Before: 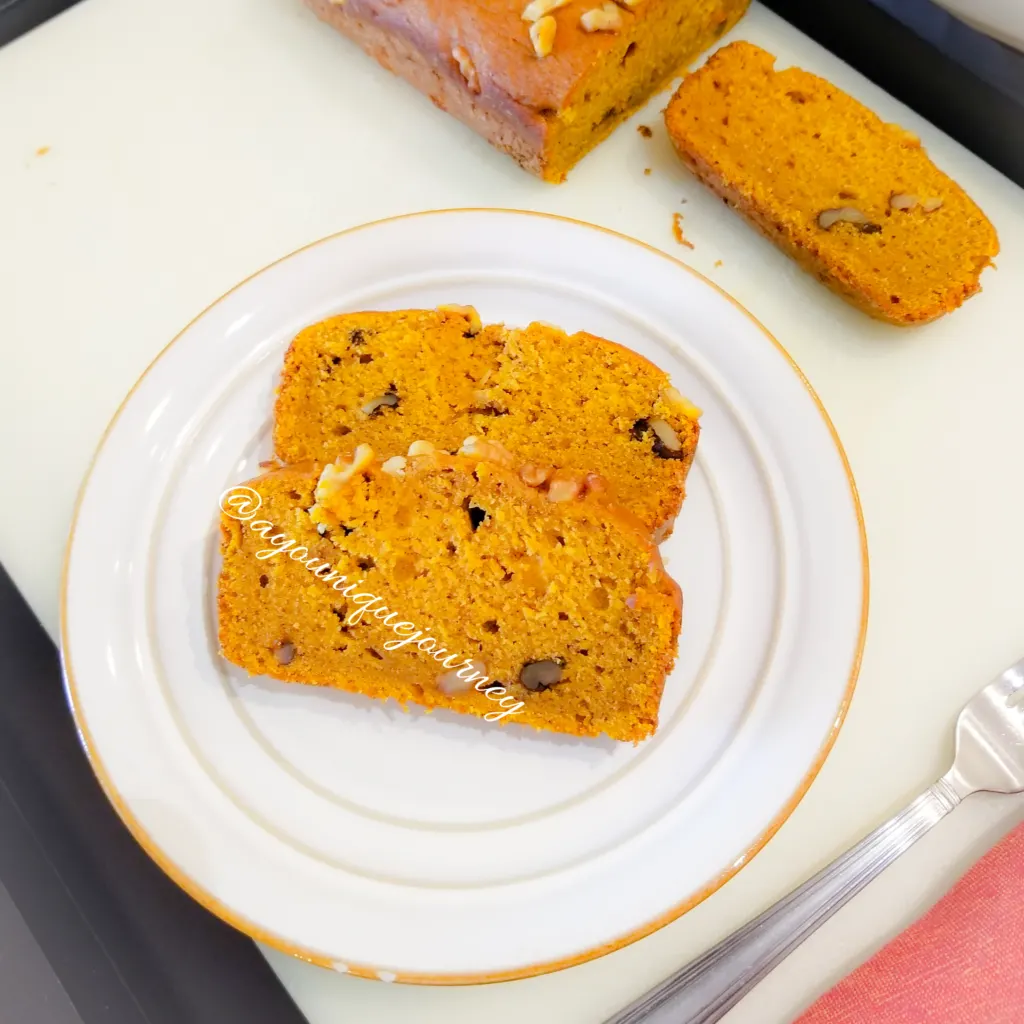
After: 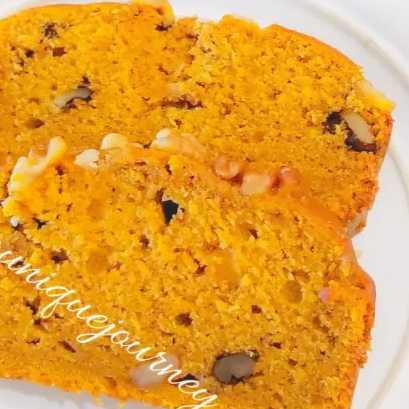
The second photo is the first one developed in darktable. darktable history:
local contrast: highlights 48%, shadows 0%, detail 100%
crop: left 30%, top 30%, right 30%, bottom 30%
